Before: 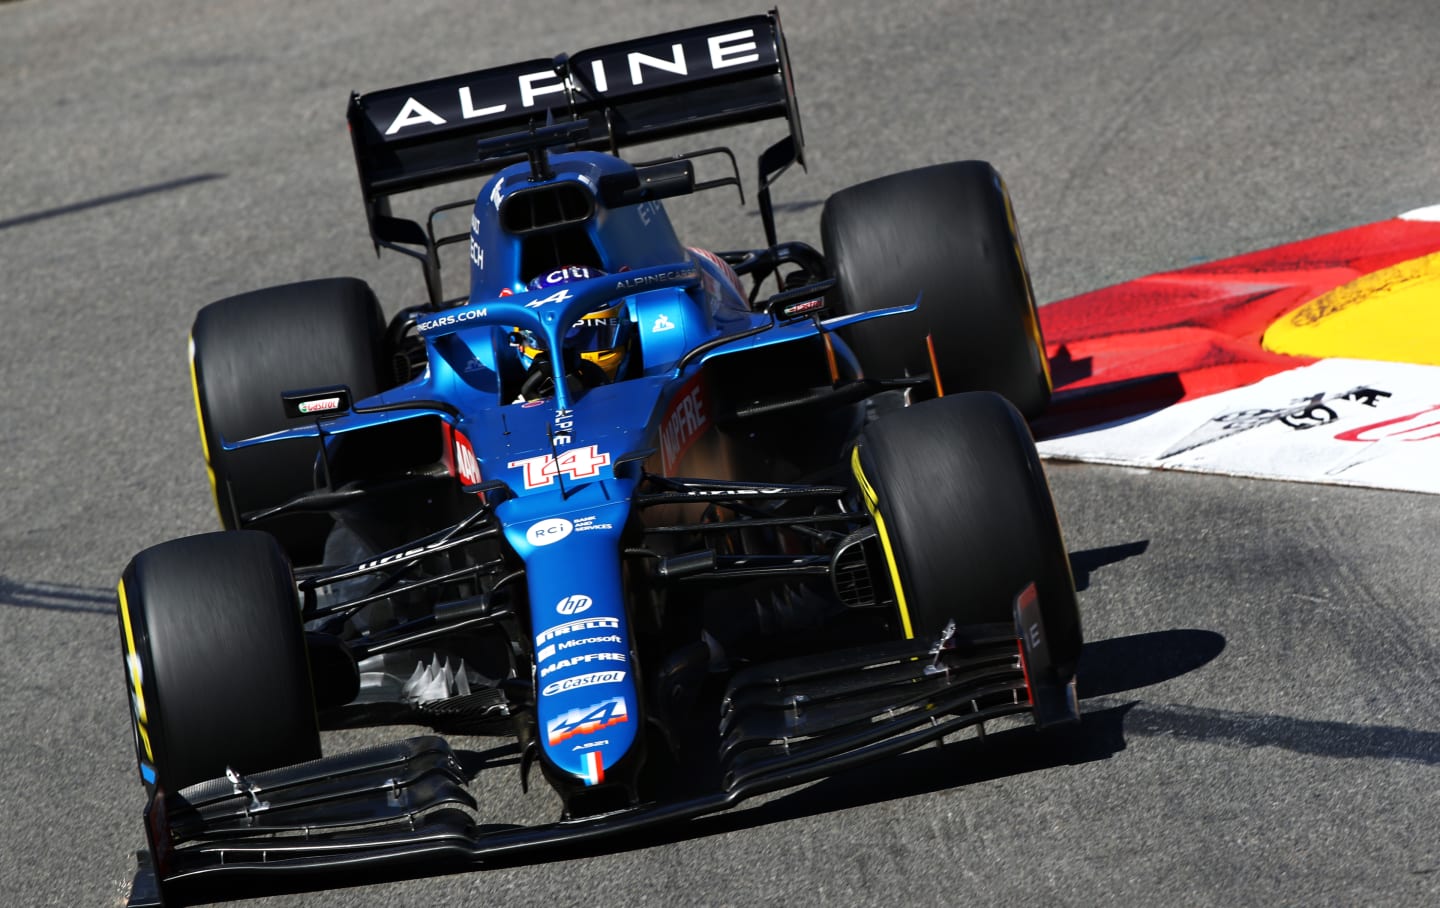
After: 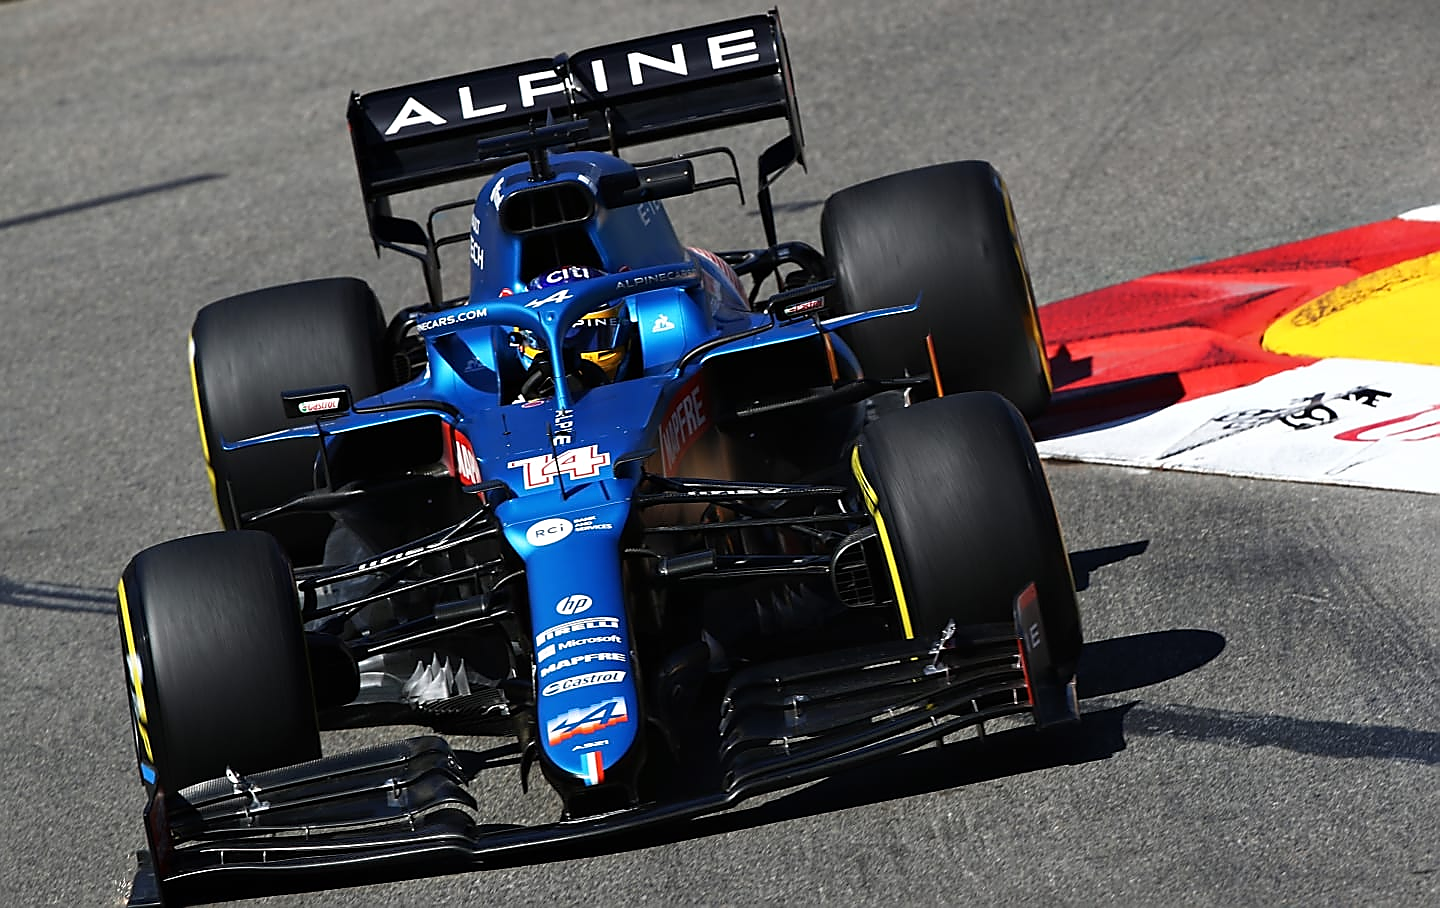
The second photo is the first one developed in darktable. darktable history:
sharpen: radius 1.38, amount 1.258, threshold 0.661
